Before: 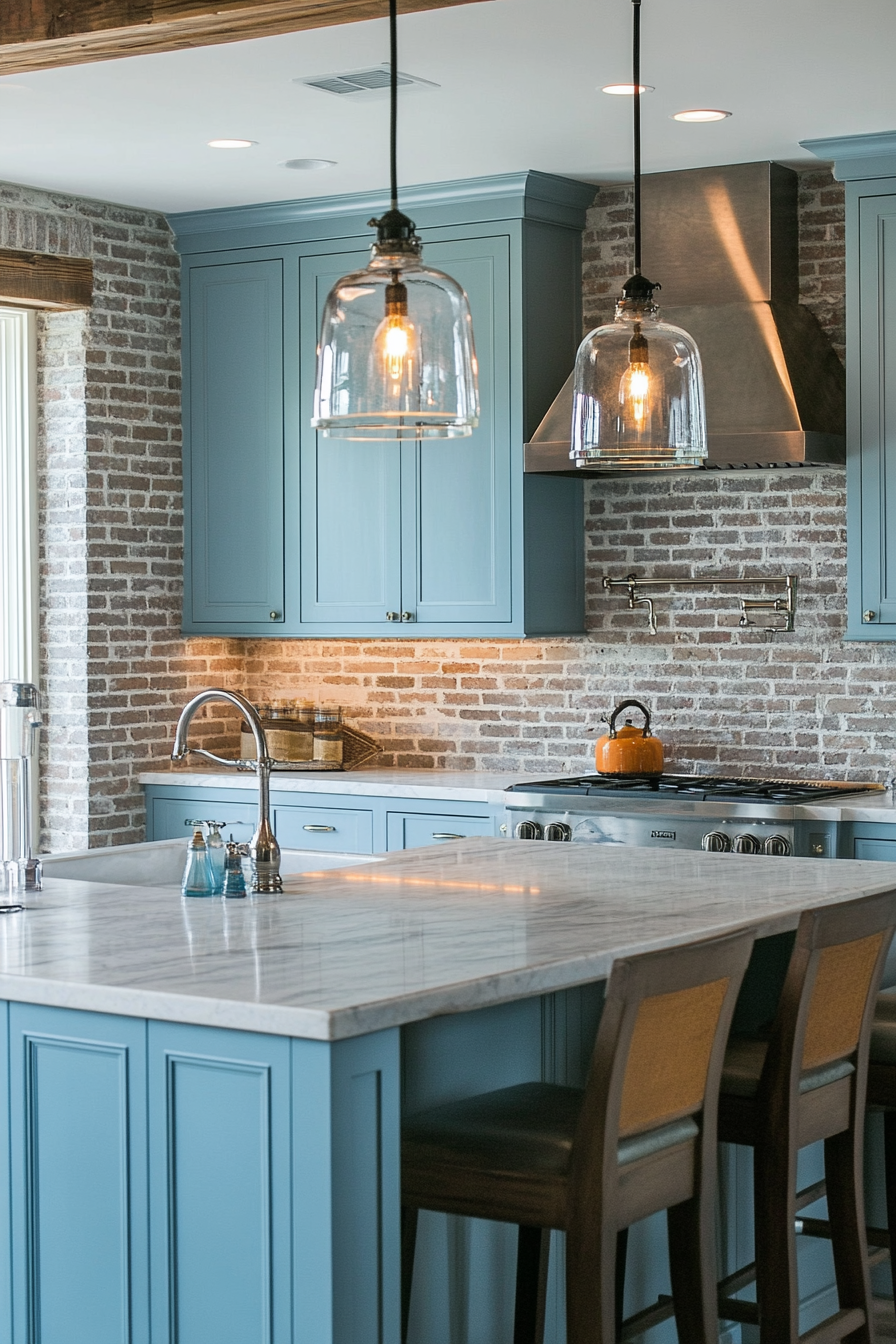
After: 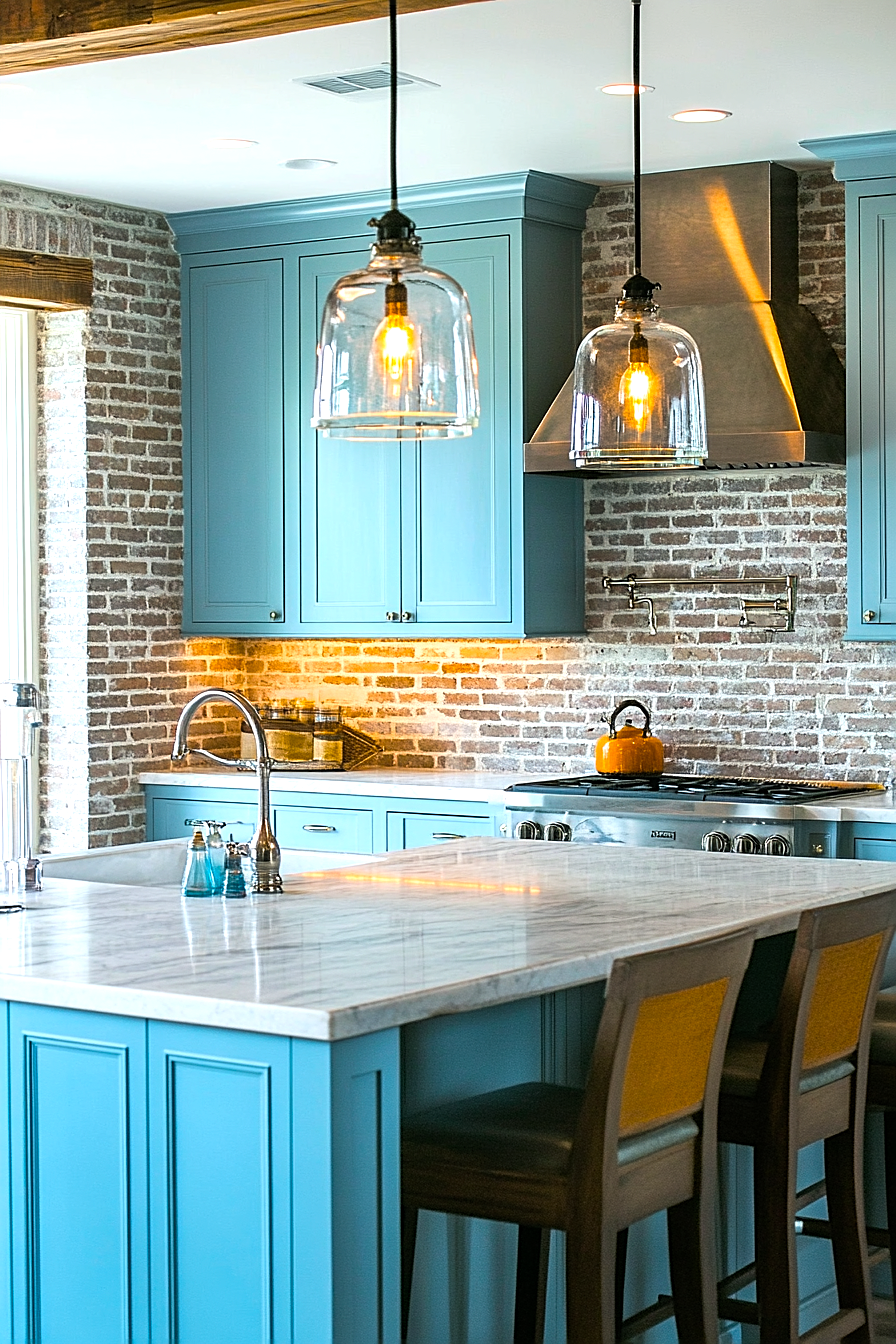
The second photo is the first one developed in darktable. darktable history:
sharpen: on, module defaults
color balance rgb: shadows lift › chroma 0.653%, shadows lift › hue 111.23°, highlights gain › luminance 17.346%, perceptual saturation grading › global saturation 75.045%, perceptual saturation grading › shadows -29.67%
tone equalizer: -8 EV -0.436 EV, -7 EV -0.364 EV, -6 EV -0.368 EV, -5 EV -0.188 EV, -3 EV 0.199 EV, -2 EV 0.309 EV, -1 EV 0.395 EV, +0 EV 0.416 EV, mask exposure compensation -0.508 EV
